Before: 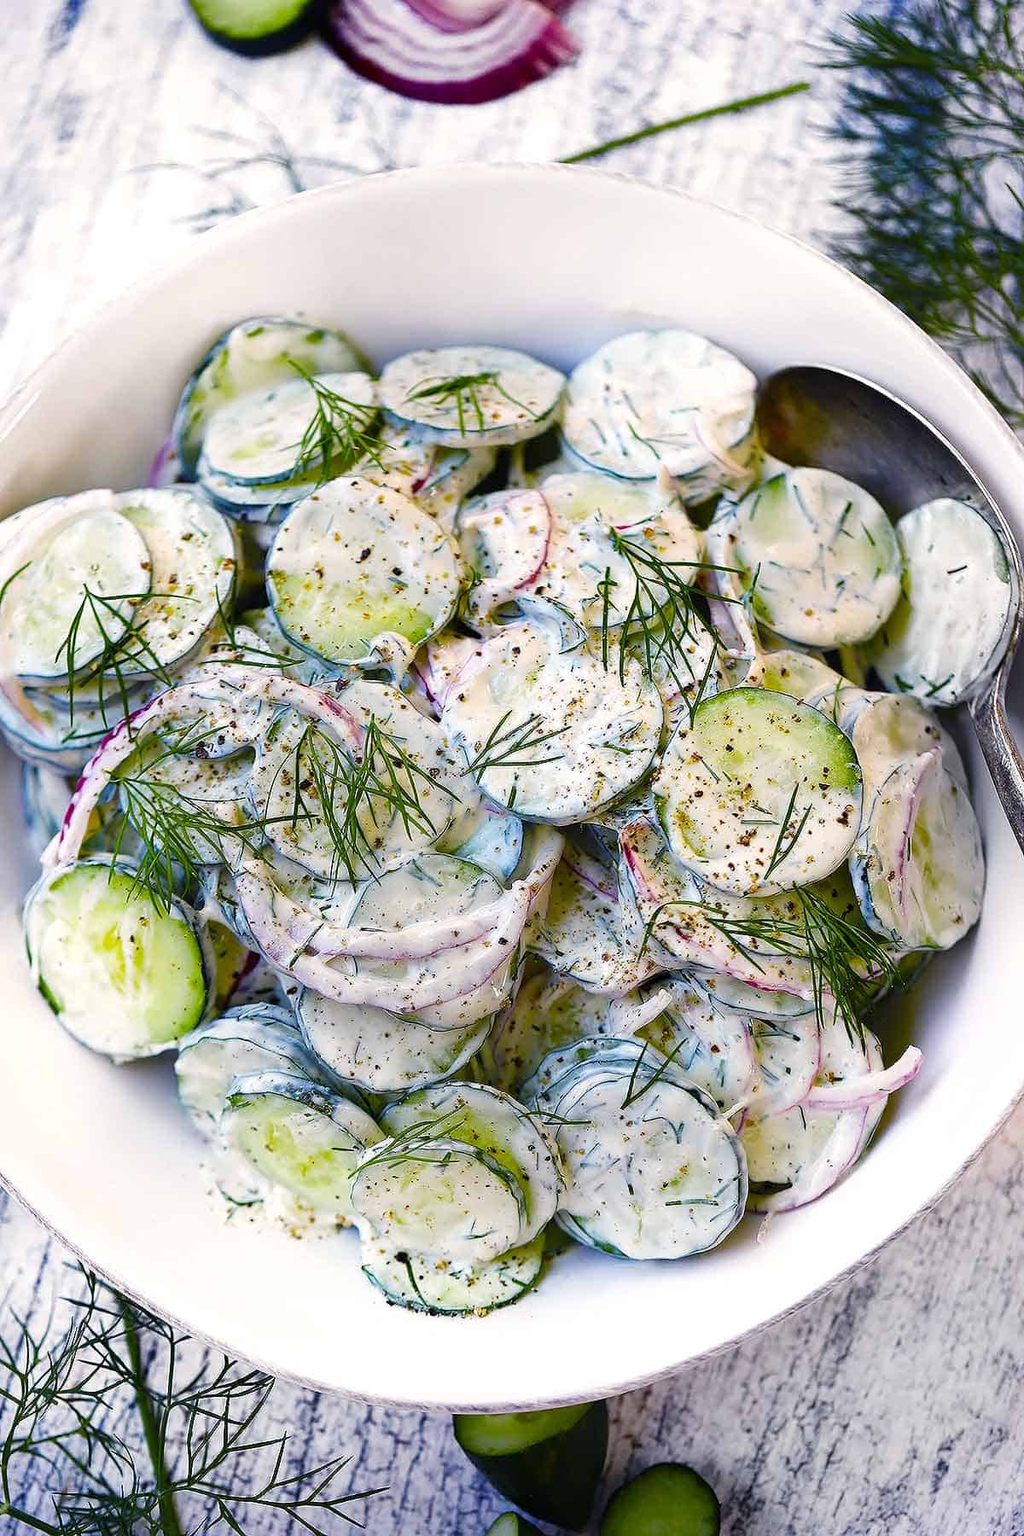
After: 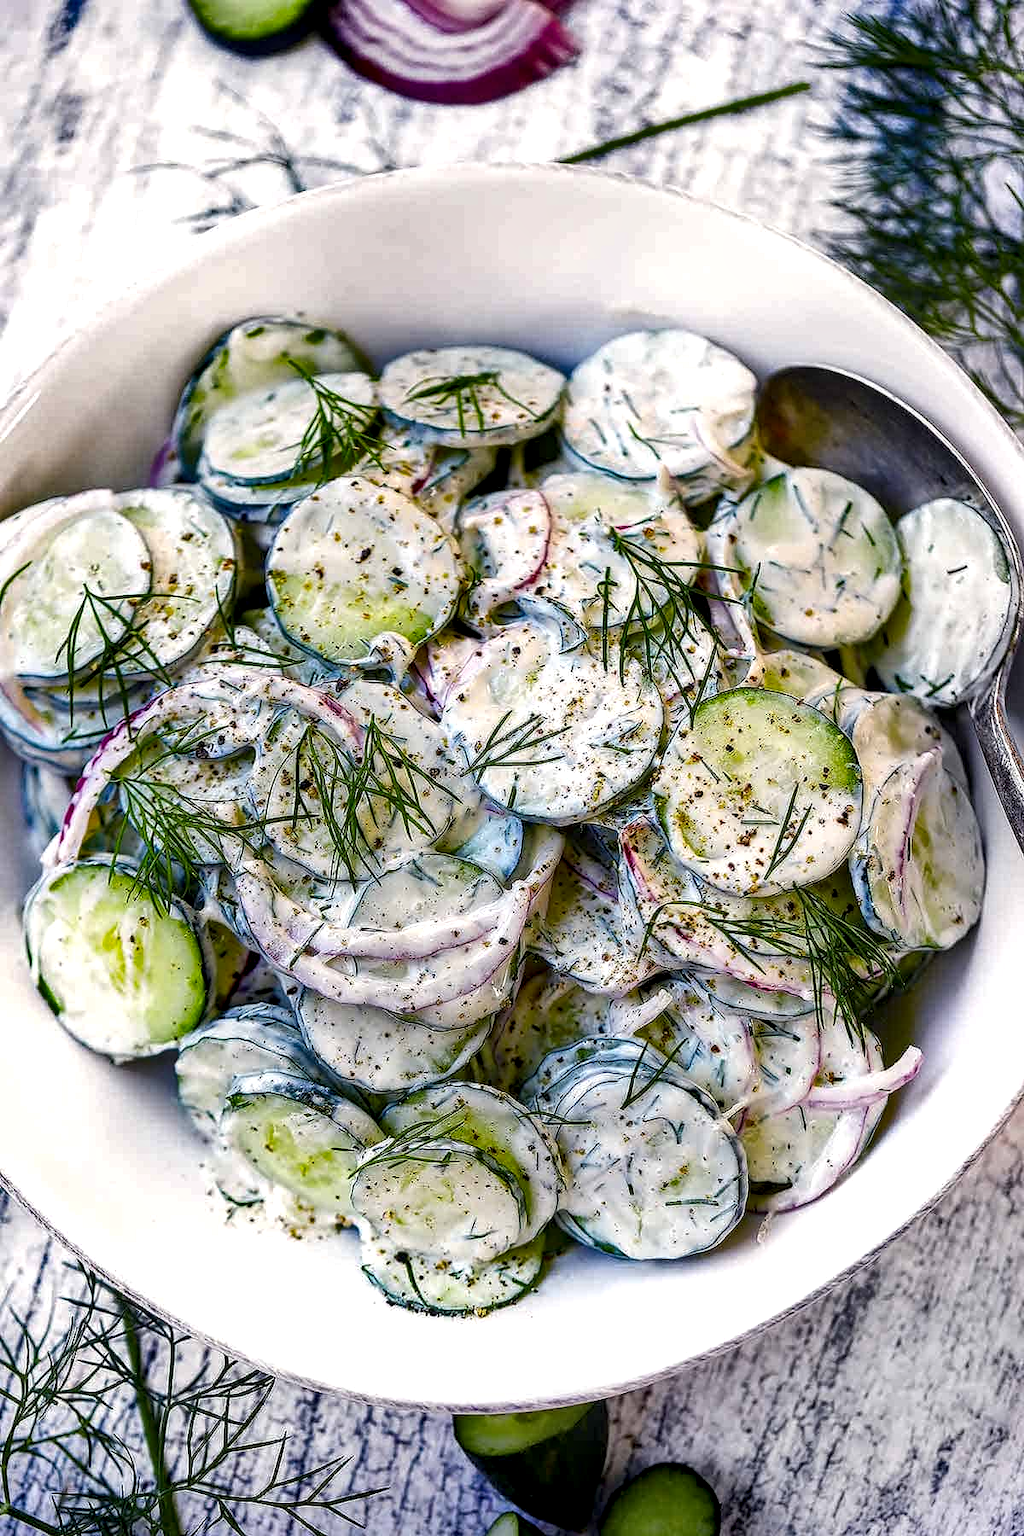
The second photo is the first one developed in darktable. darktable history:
local contrast: detail 150%
shadows and highlights: low approximation 0.01, soften with gaussian
